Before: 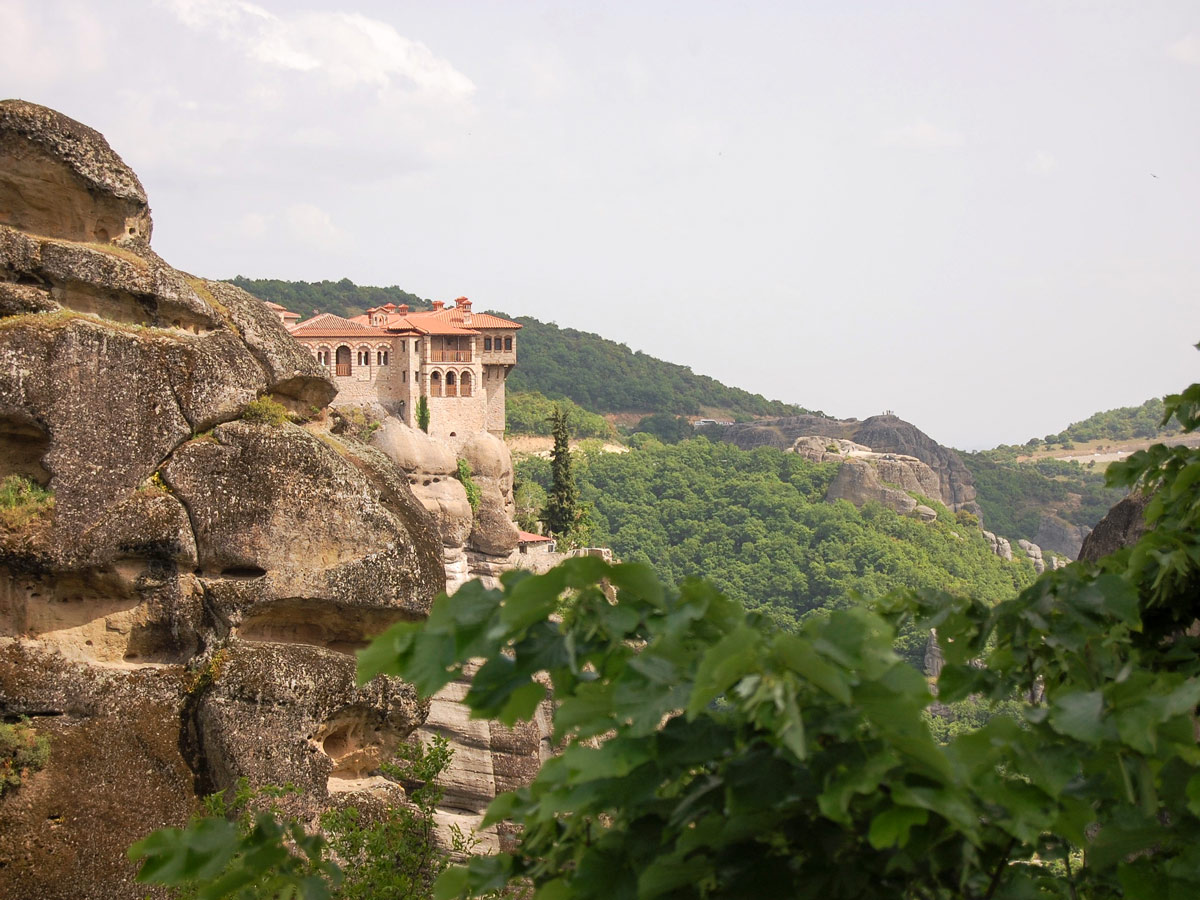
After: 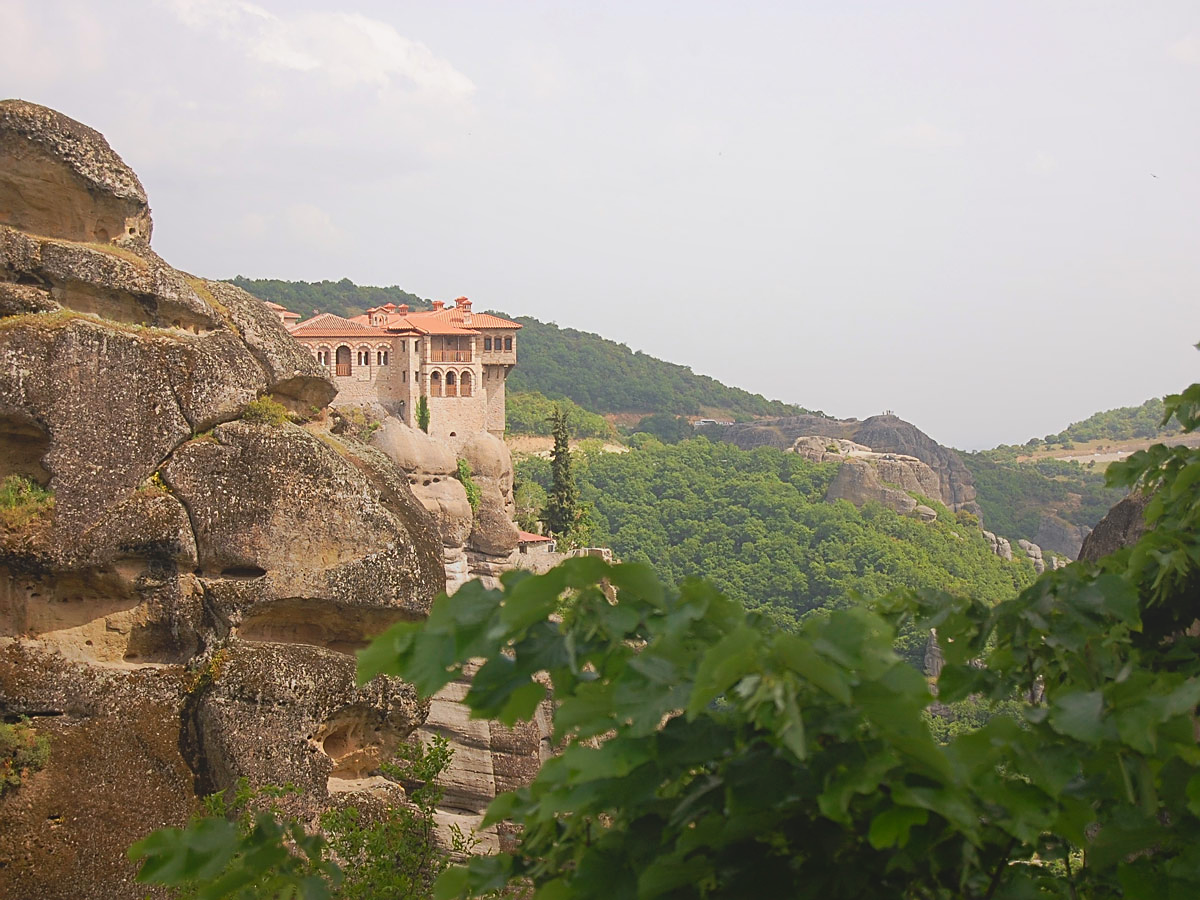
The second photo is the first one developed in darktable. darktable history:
sharpen: on, module defaults
local contrast: detail 69%
